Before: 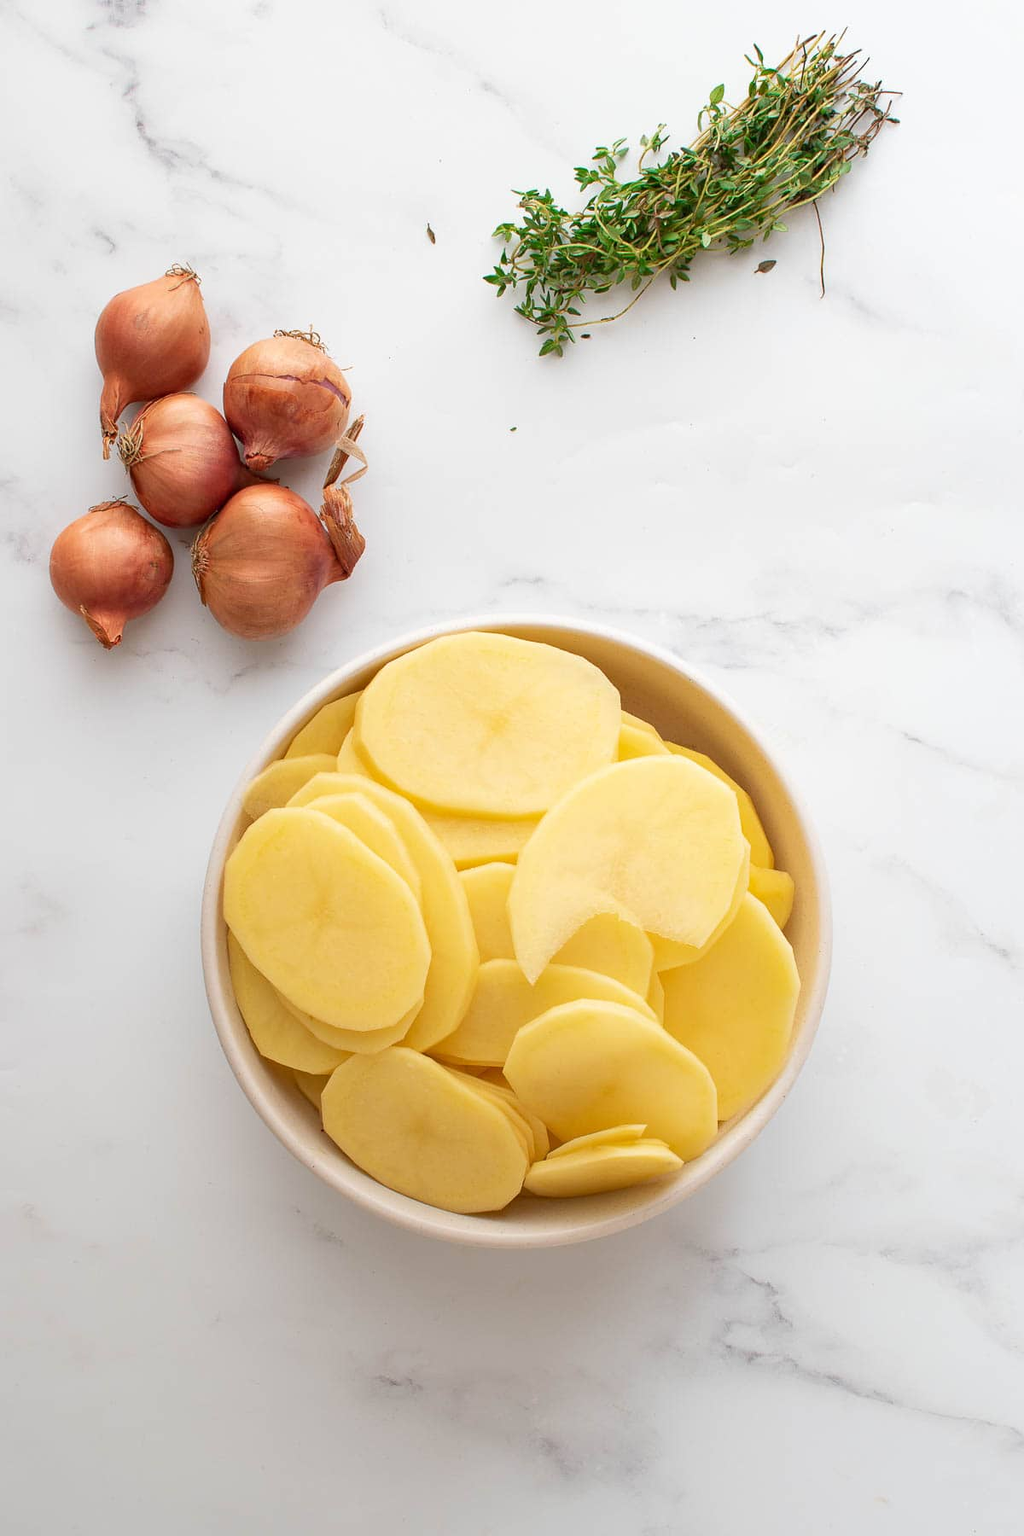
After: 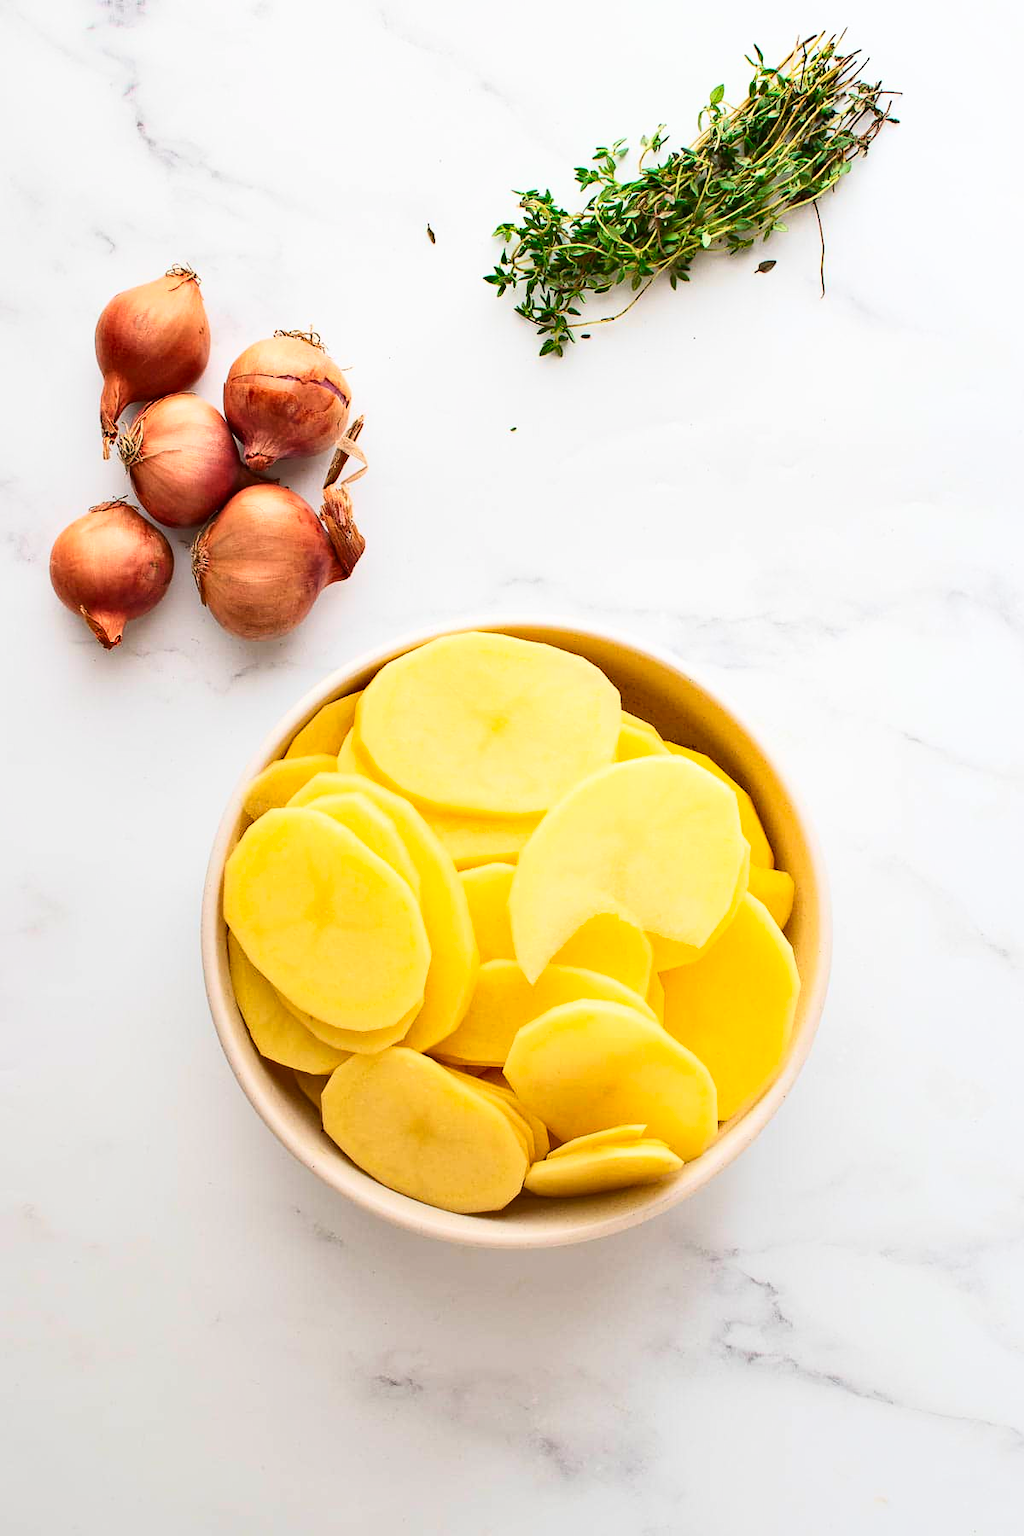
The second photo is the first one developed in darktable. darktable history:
shadows and highlights: low approximation 0.01, soften with gaussian
tone equalizer: on, module defaults
base curve: curves: ch0 [(0, 0) (0.028, 0.03) (0.121, 0.232) (0.46, 0.748) (0.859, 0.968) (1, 1)]
